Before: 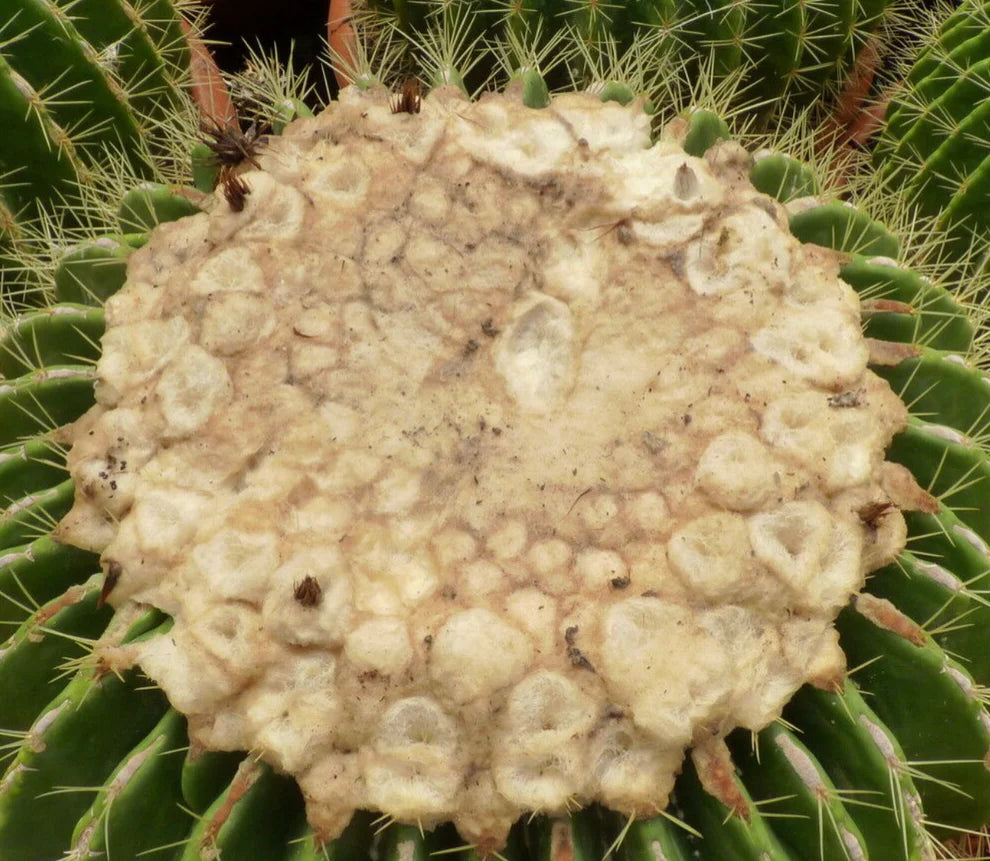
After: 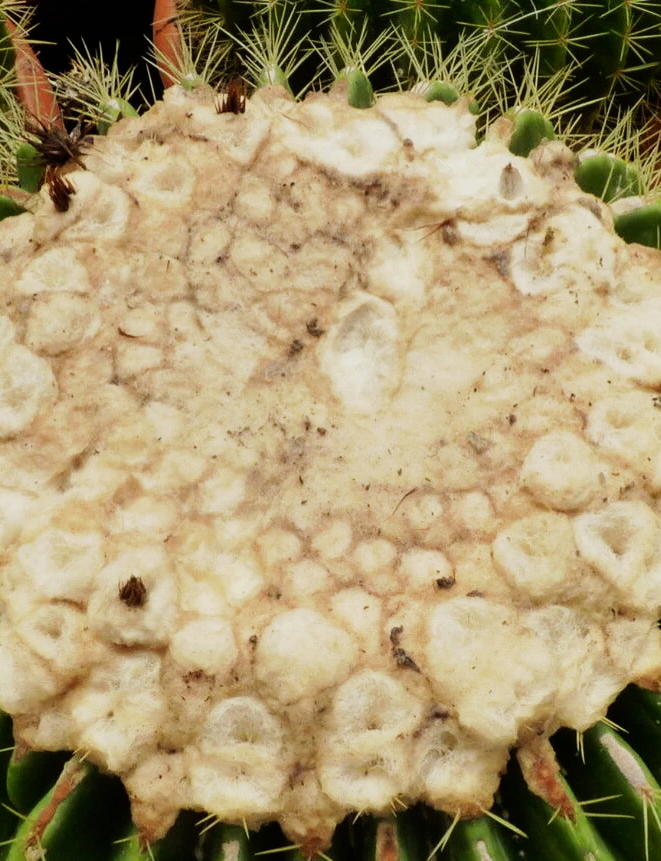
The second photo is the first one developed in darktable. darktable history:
crop and rotate: left 17.732%, right 15.423%
sigmoid: contrast 1.7, skew 0.1, preserve hue 0%, red attenuation 0.1, red rotation 0.035, green attenuation 0.1, green rotation -0.017, blue attenuation 0.15, blue rotation -0.052, base primaries Rec2020
